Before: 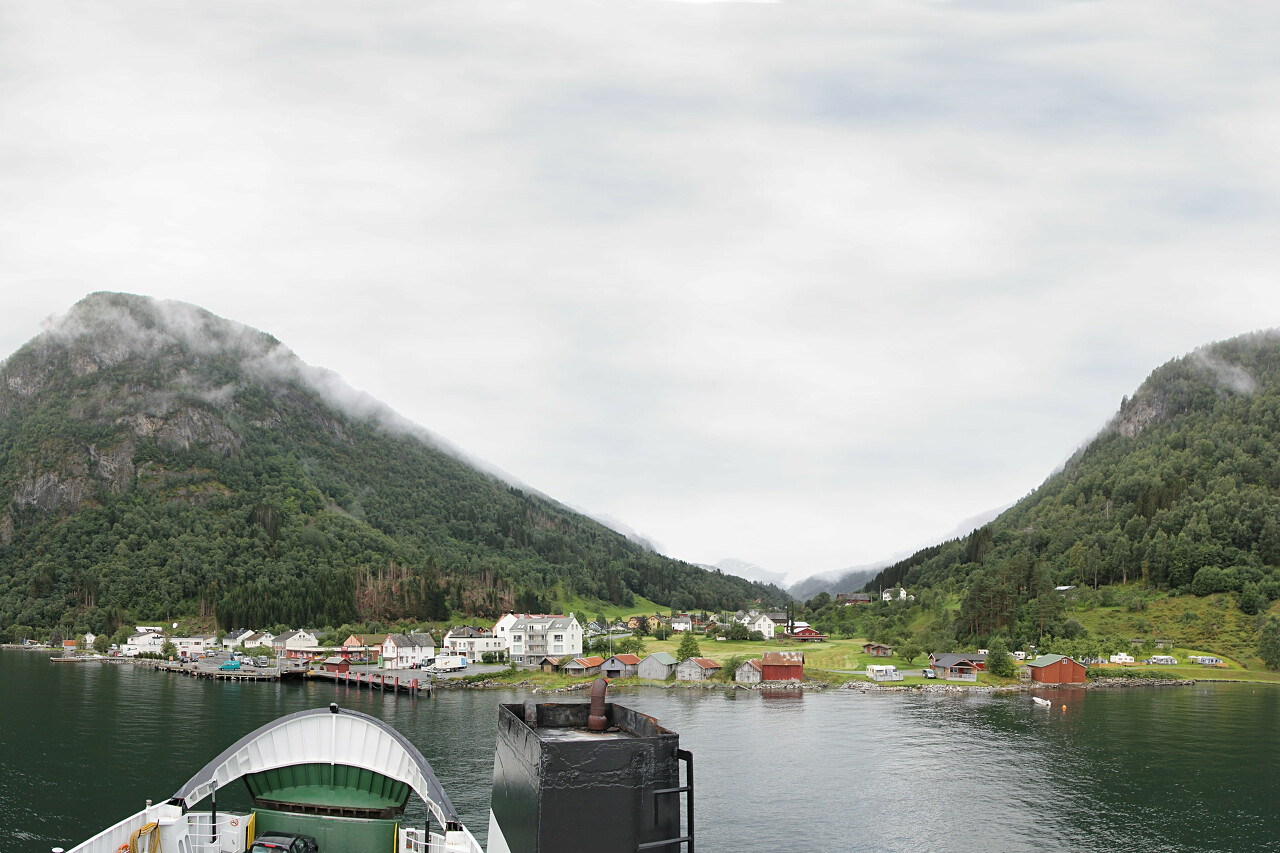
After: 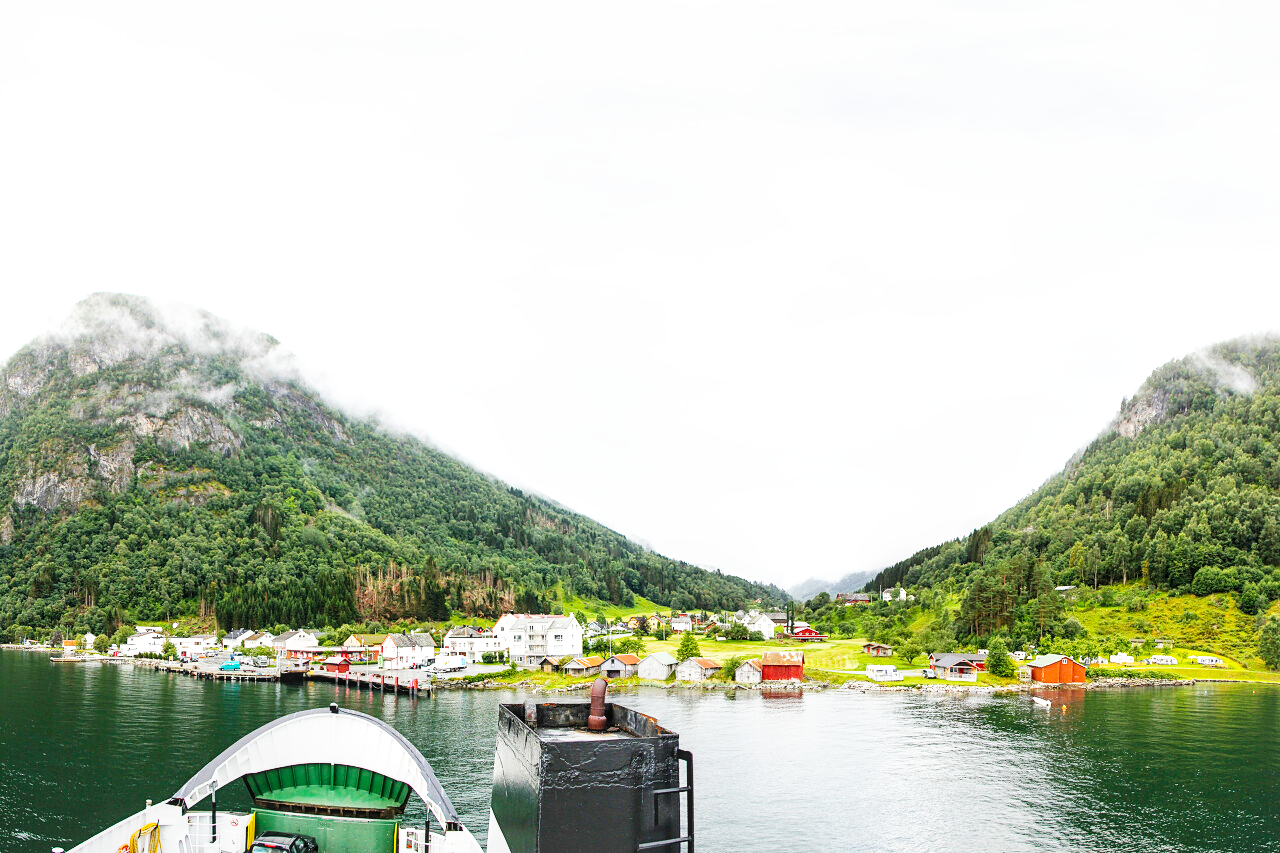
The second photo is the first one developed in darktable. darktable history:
color balance rgb: perceptual saturation grading › global saturation 20%, global vibrance 20%
base curve: curves: ch0 [(0, 0) (0.007, 0.004) (0.027, 0.03) (0.046, 0.07) (0.207, 0.54) (0.442, 0.872) (0.673, 0.972) (1, 1)], preserve colors none
local contrast: on, module defaults
